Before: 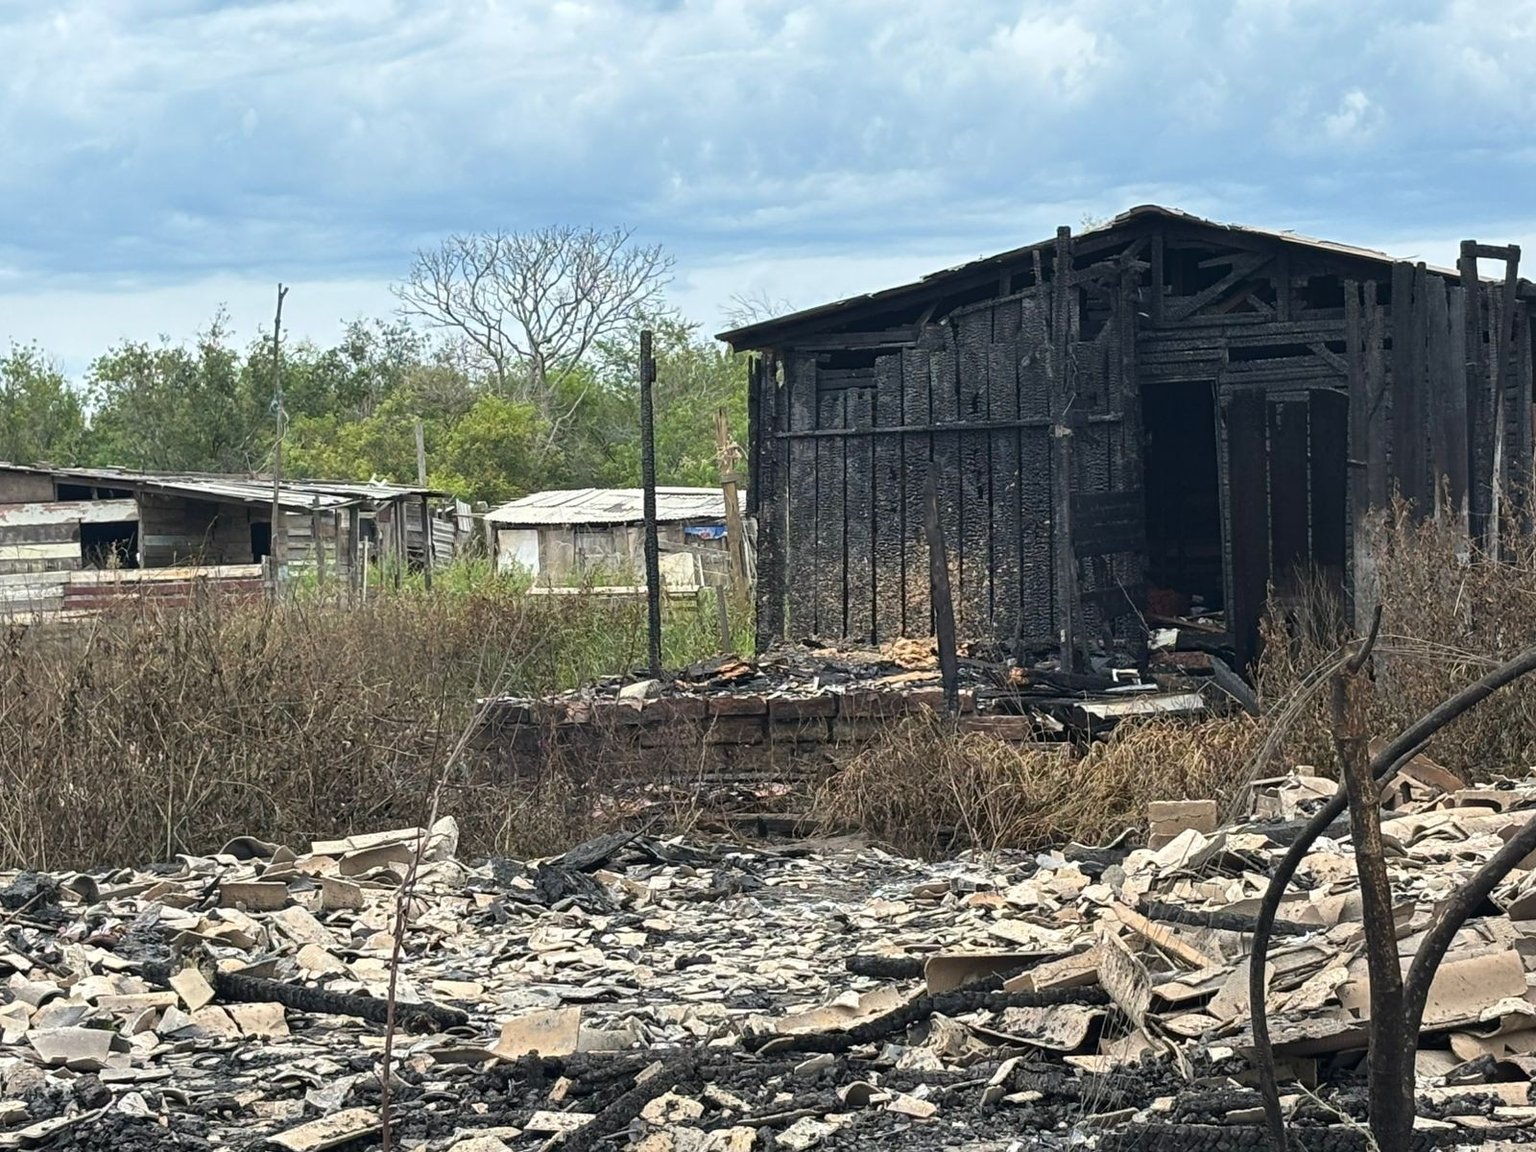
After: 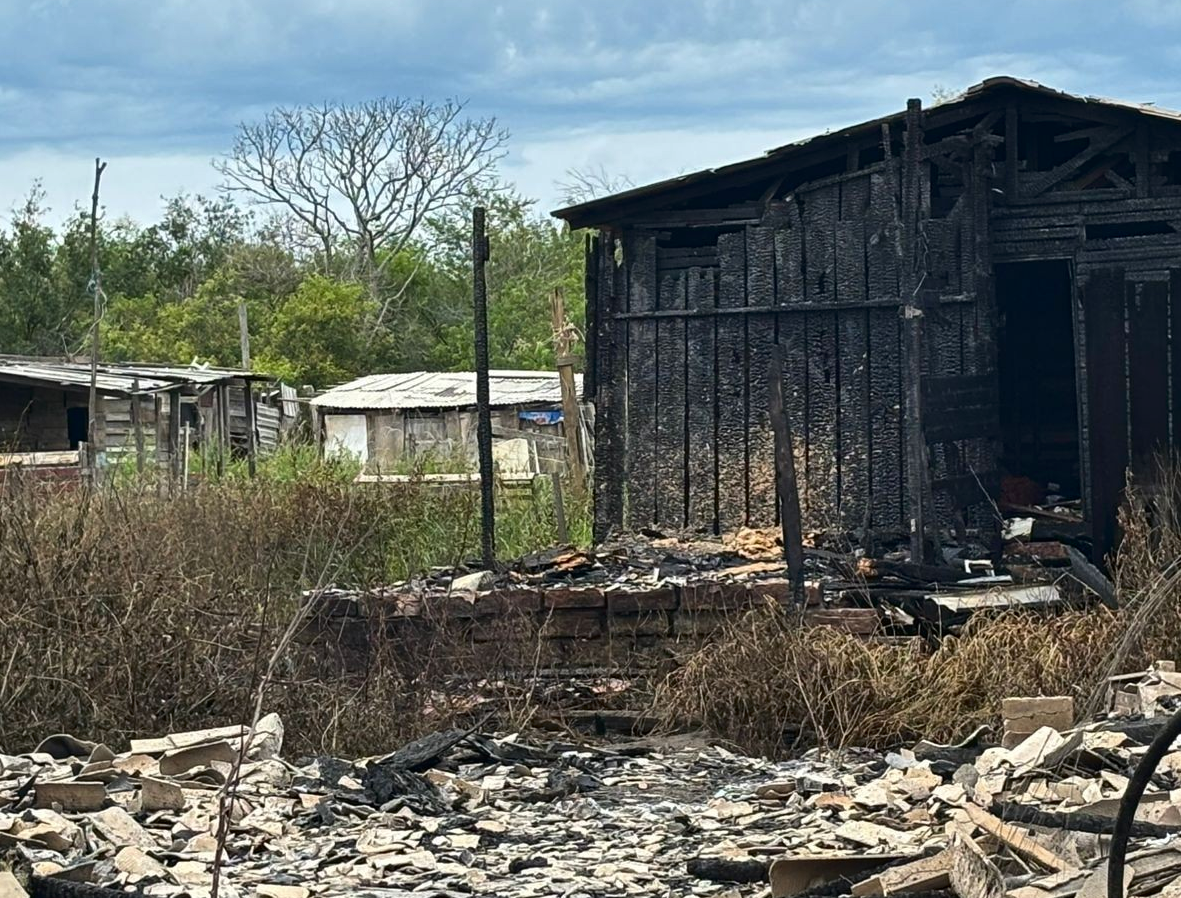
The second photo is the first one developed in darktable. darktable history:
shadows and highlights: shadows 36.19, highlights -26.97, soften with gaussian
contrast brightness saturation: contrast 0.066, brightness -0.125, saturation 0.06
crop and rotate: left 12.131%, top 11.451%, right 14.002%, bottom 13.662%
